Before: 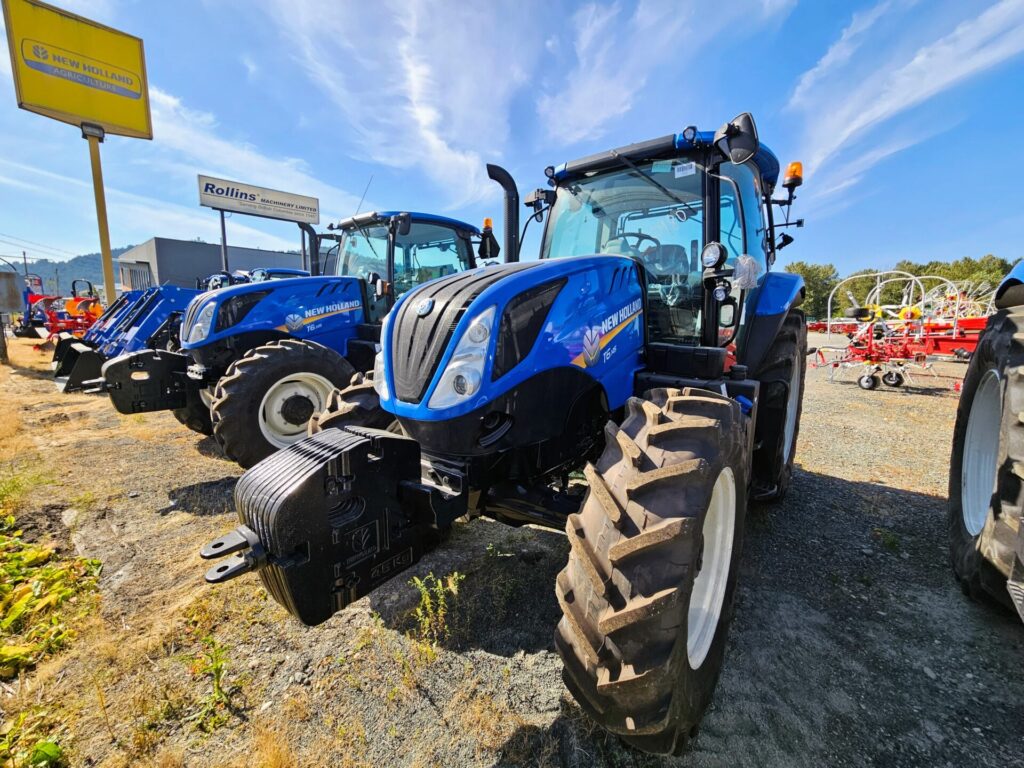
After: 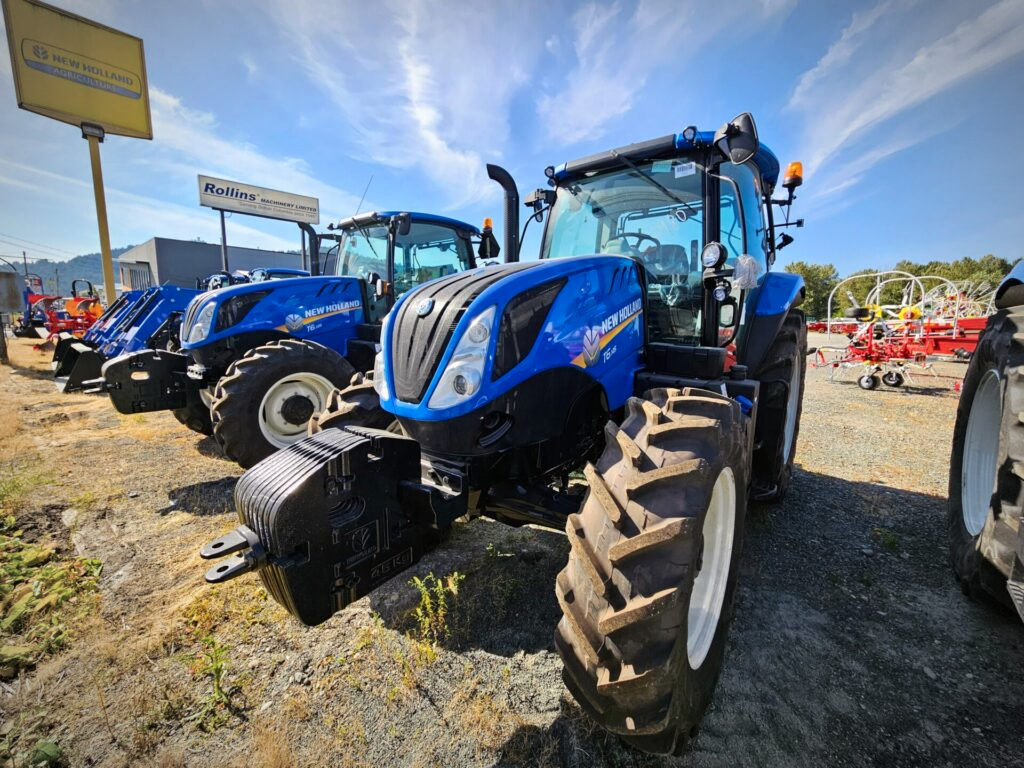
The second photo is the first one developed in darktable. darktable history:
contrast brightness saturation: contrast 0.08, saturation 0.02
color balance rgb: on, module defaults
vignetting: automatic ratio true
